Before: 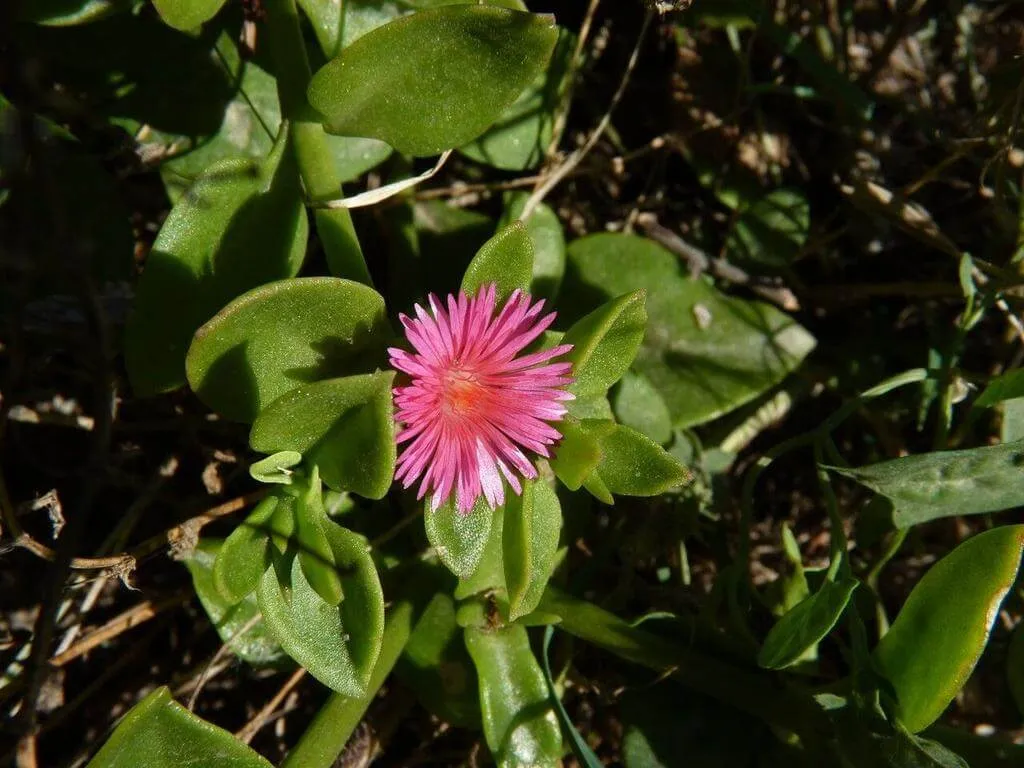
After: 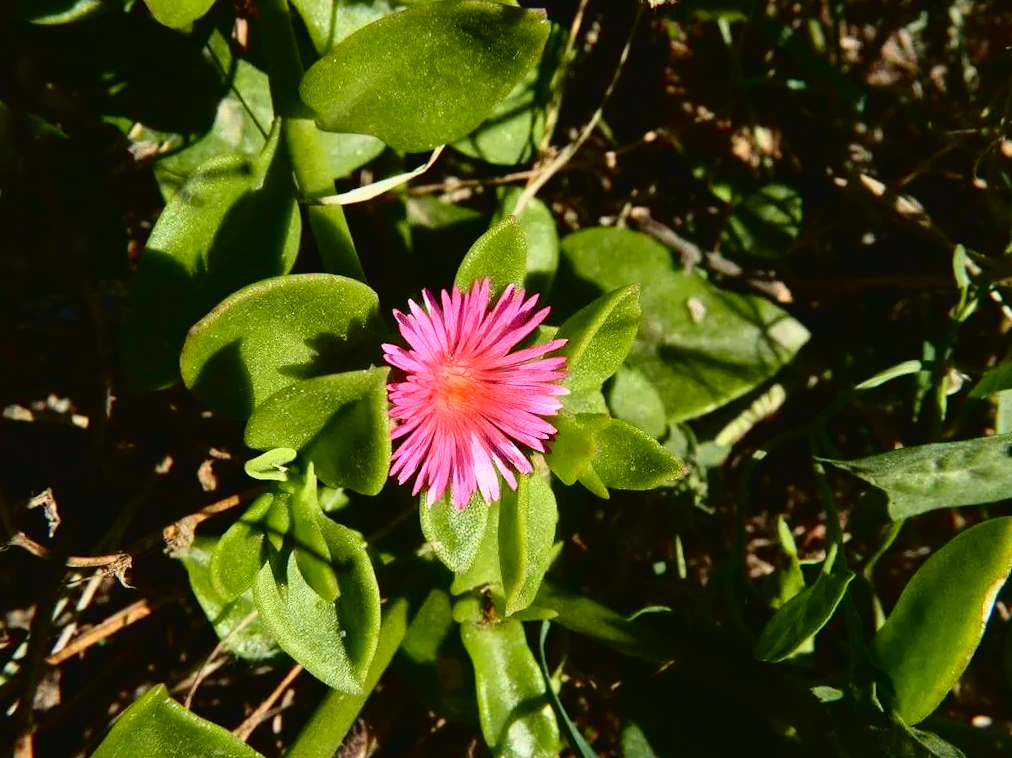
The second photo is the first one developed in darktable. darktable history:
rotate and perspective: rotation -0.45°, automatic cropping original format, crop left 0.008, crop right 0.992, crop top 0.012, crop bottom 0.988
tone curve: curves: ch0 [(0.003, 0.032) (0.037, 0.037) (0.142, 0.117) (0.279, 0.311) (0.405, 0.49) (0.526, 0.651) (0.722, 0.857) (0.875, 0.946) (1, 0.98)]; ch1 [(0, 0) (0.305, 0.325) (0.453, 0.437) (0.482, 0.473) (0.501, 0.498) (0.515, 0.523) (0.559, 0.591) (0.6, 0.659) (0.656, 0.71) (1, 1)]; ch2 [(0, 0) (0.323, 0.277) (0.424, 0.396) (0.479, 0.484) (0.499, 0.502) (0.515, 0.537) (0.564, 0.595) (0.644, 0.703) (0.742, 0.803) (1, 1)], color space Lab, independent channels, preserve colors none
